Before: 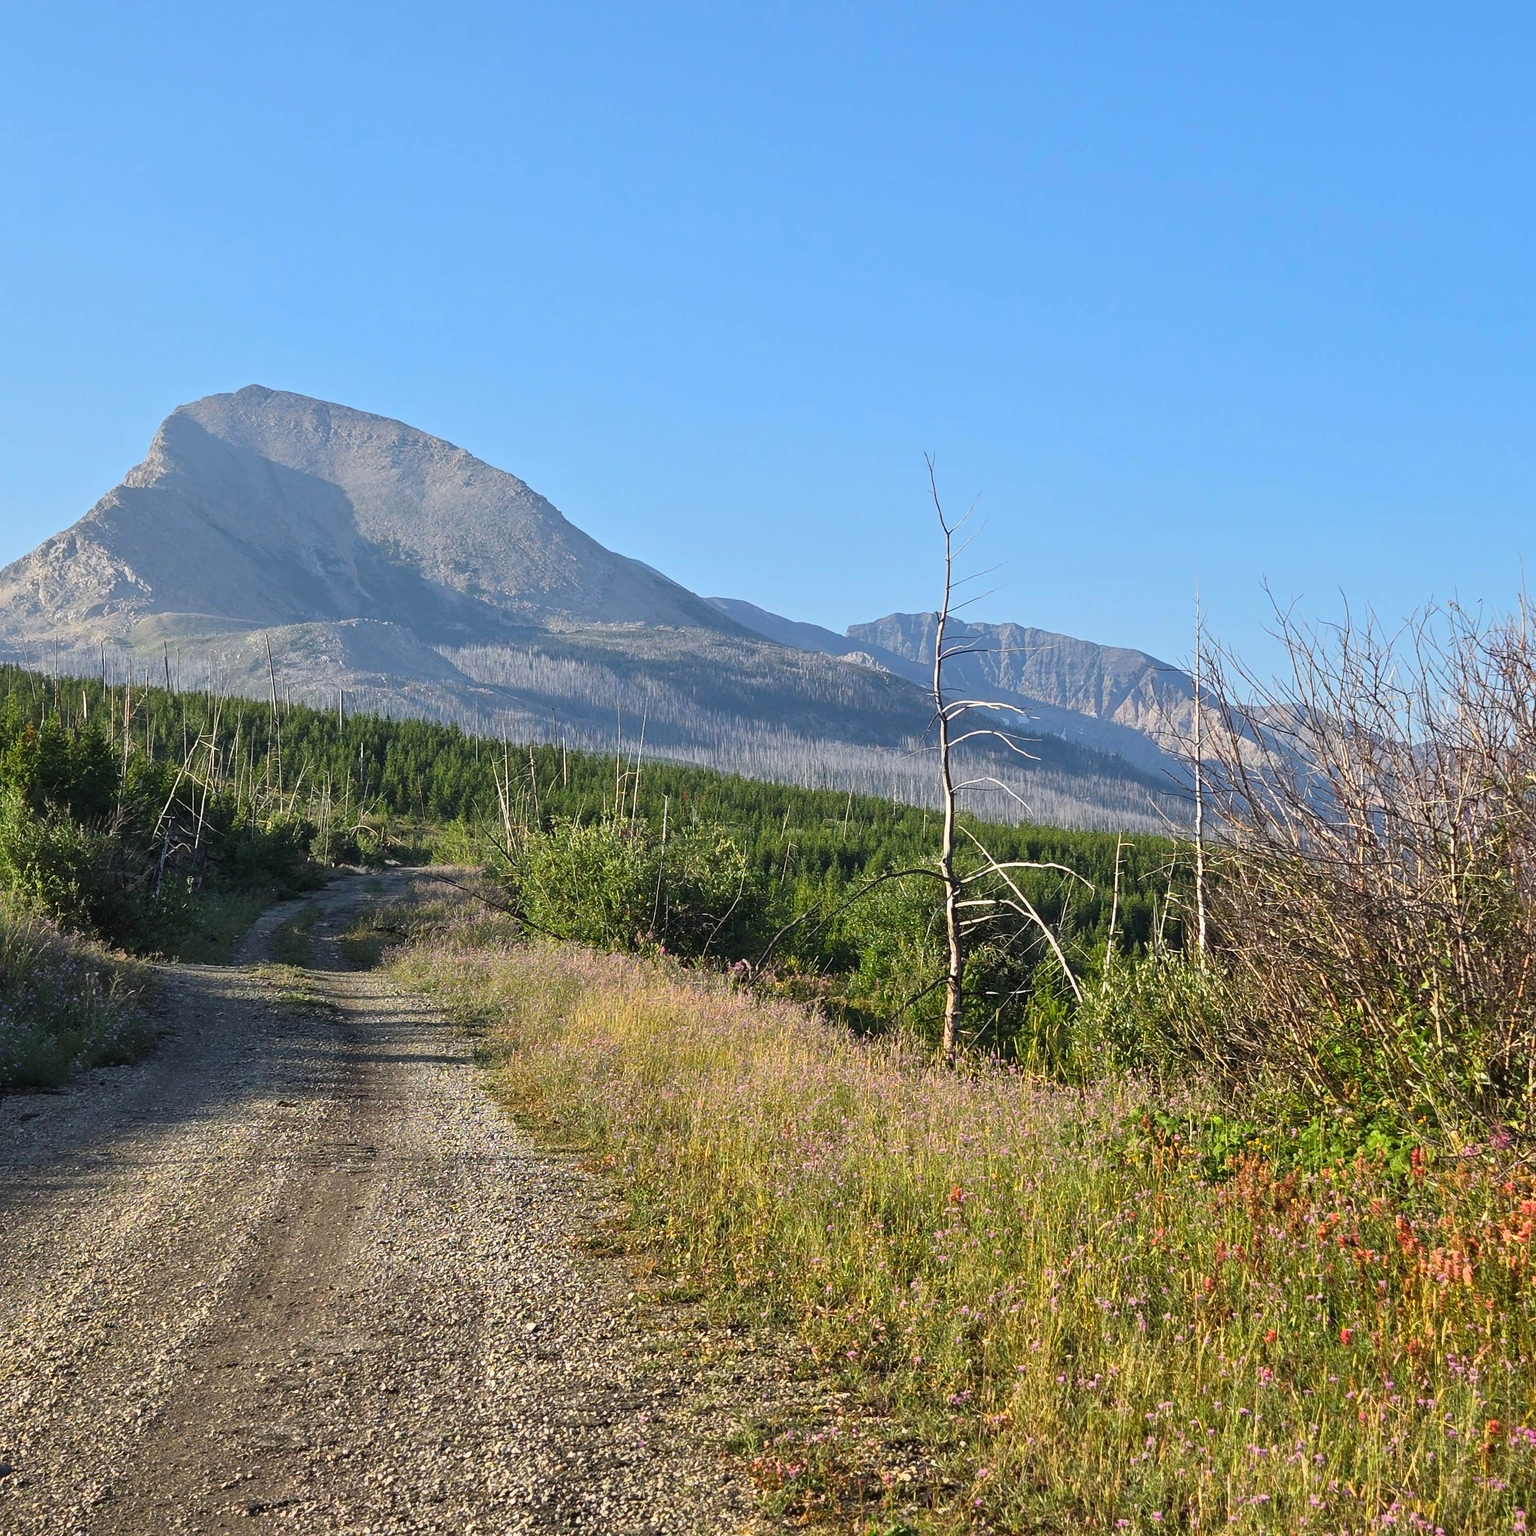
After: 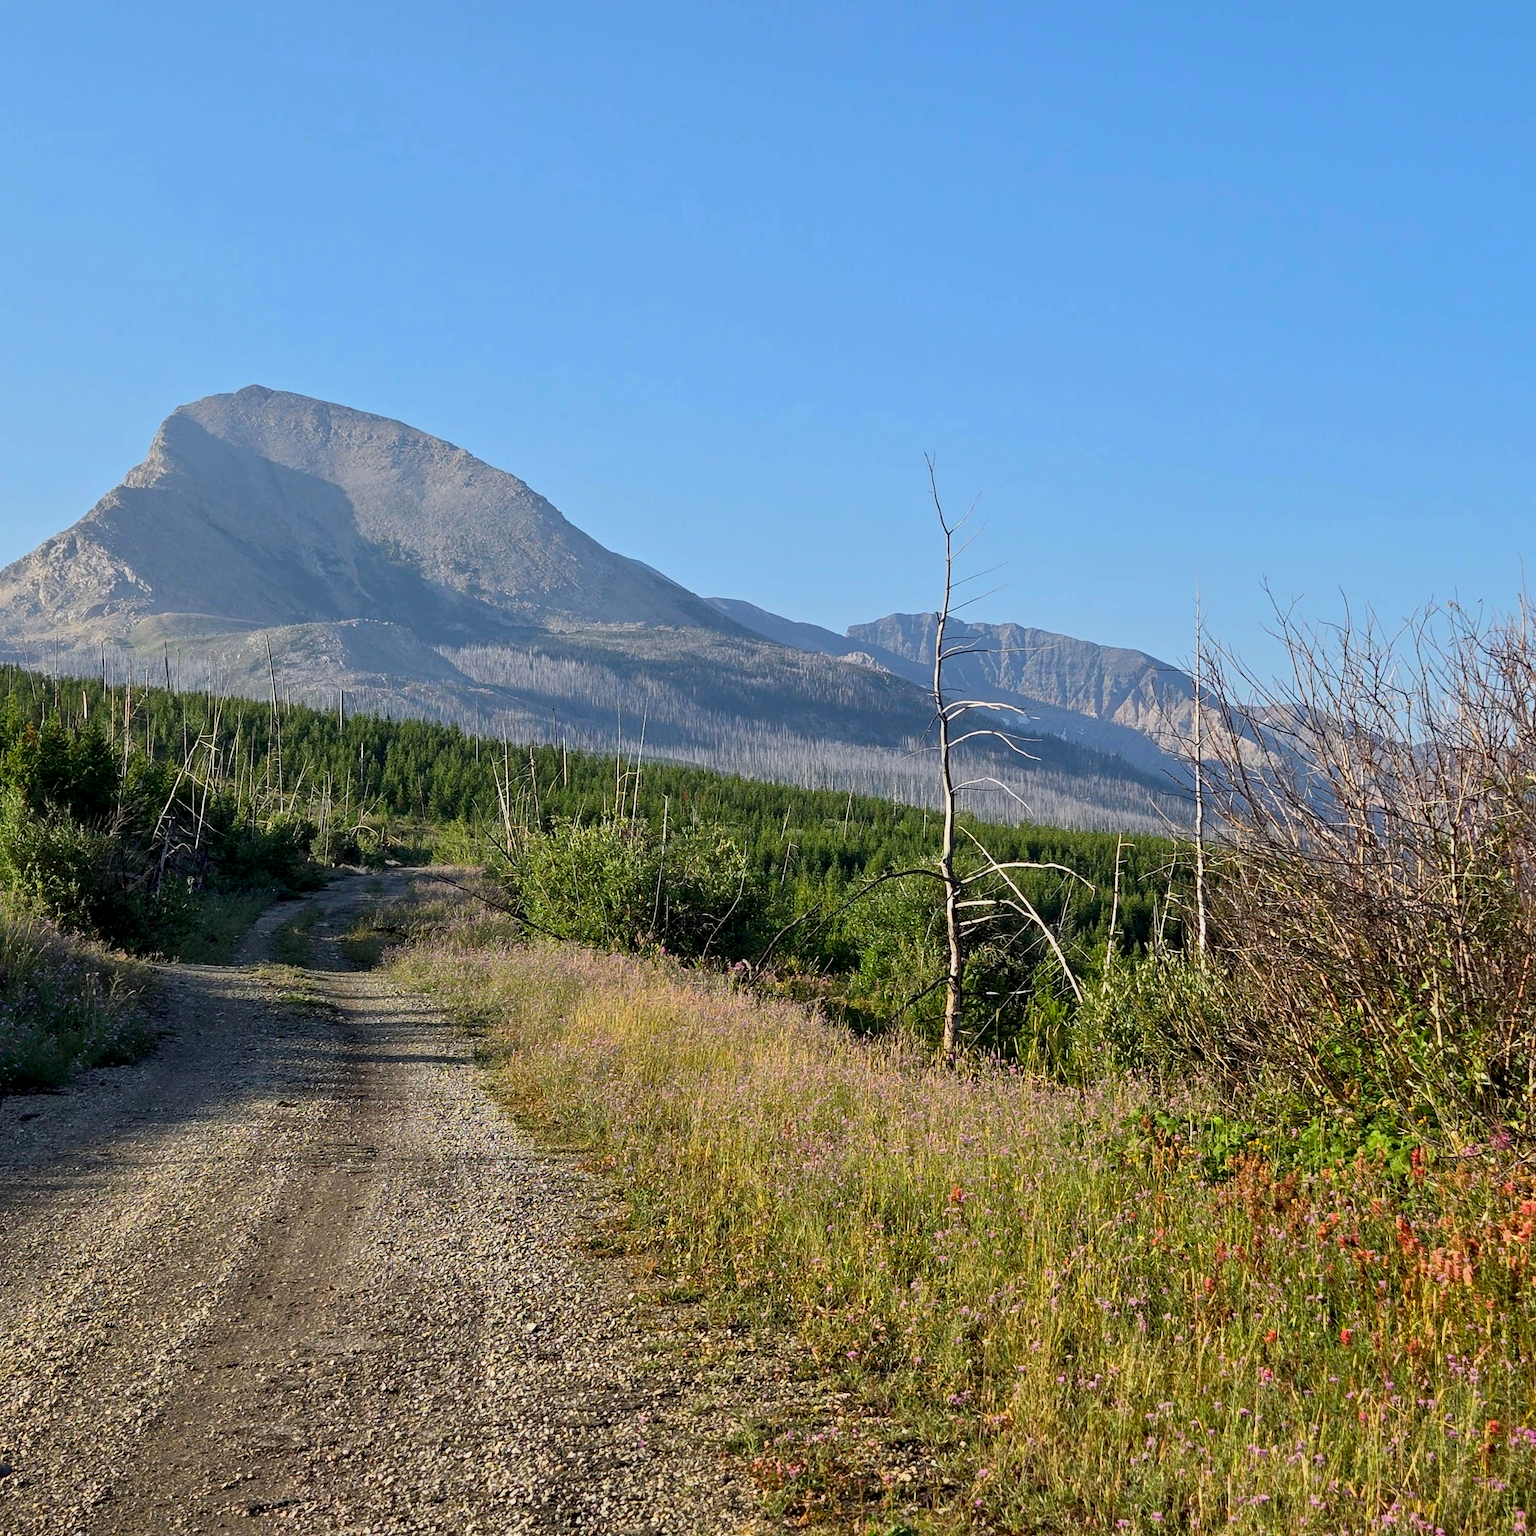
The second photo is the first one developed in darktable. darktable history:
exposure: black level correction 0.009, exposure -0.158 EV, compensate highlight preservation false
